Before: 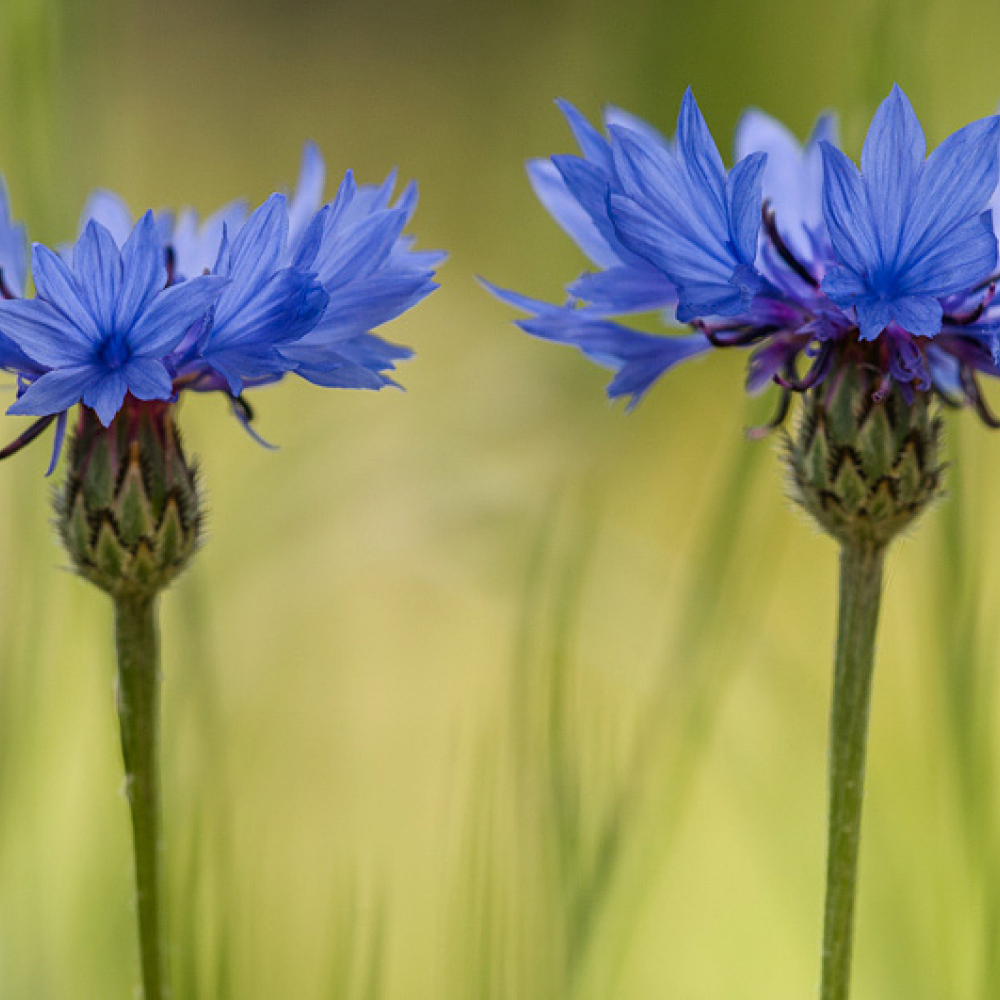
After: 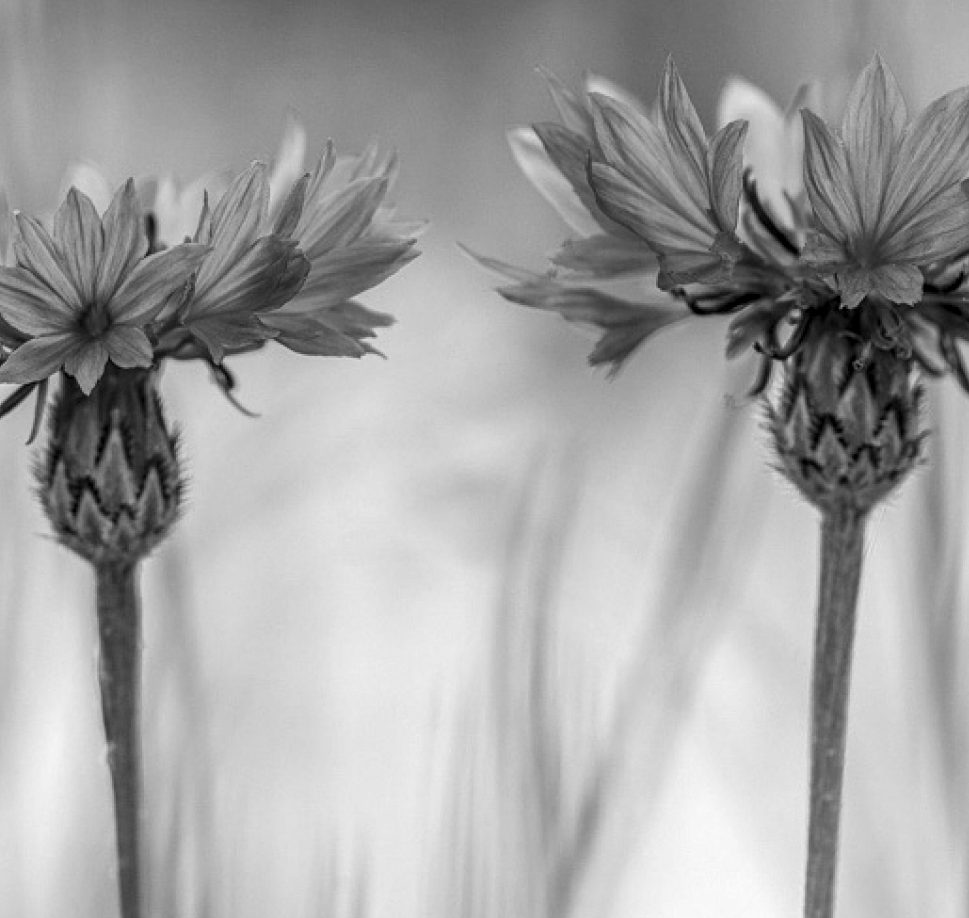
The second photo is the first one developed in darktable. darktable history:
local contrast: highlights 35%, detail 135%
exposure: black level correction -0.002, exposure 0.54 EV, compensate highlight preservation false
crop: left 1.964%, top 3.251%, right 1.122%, bottom 4.933%
monochrome: a -6.99, b 35.61, size 1.4
white balance: red 0.924, blue 1.095
